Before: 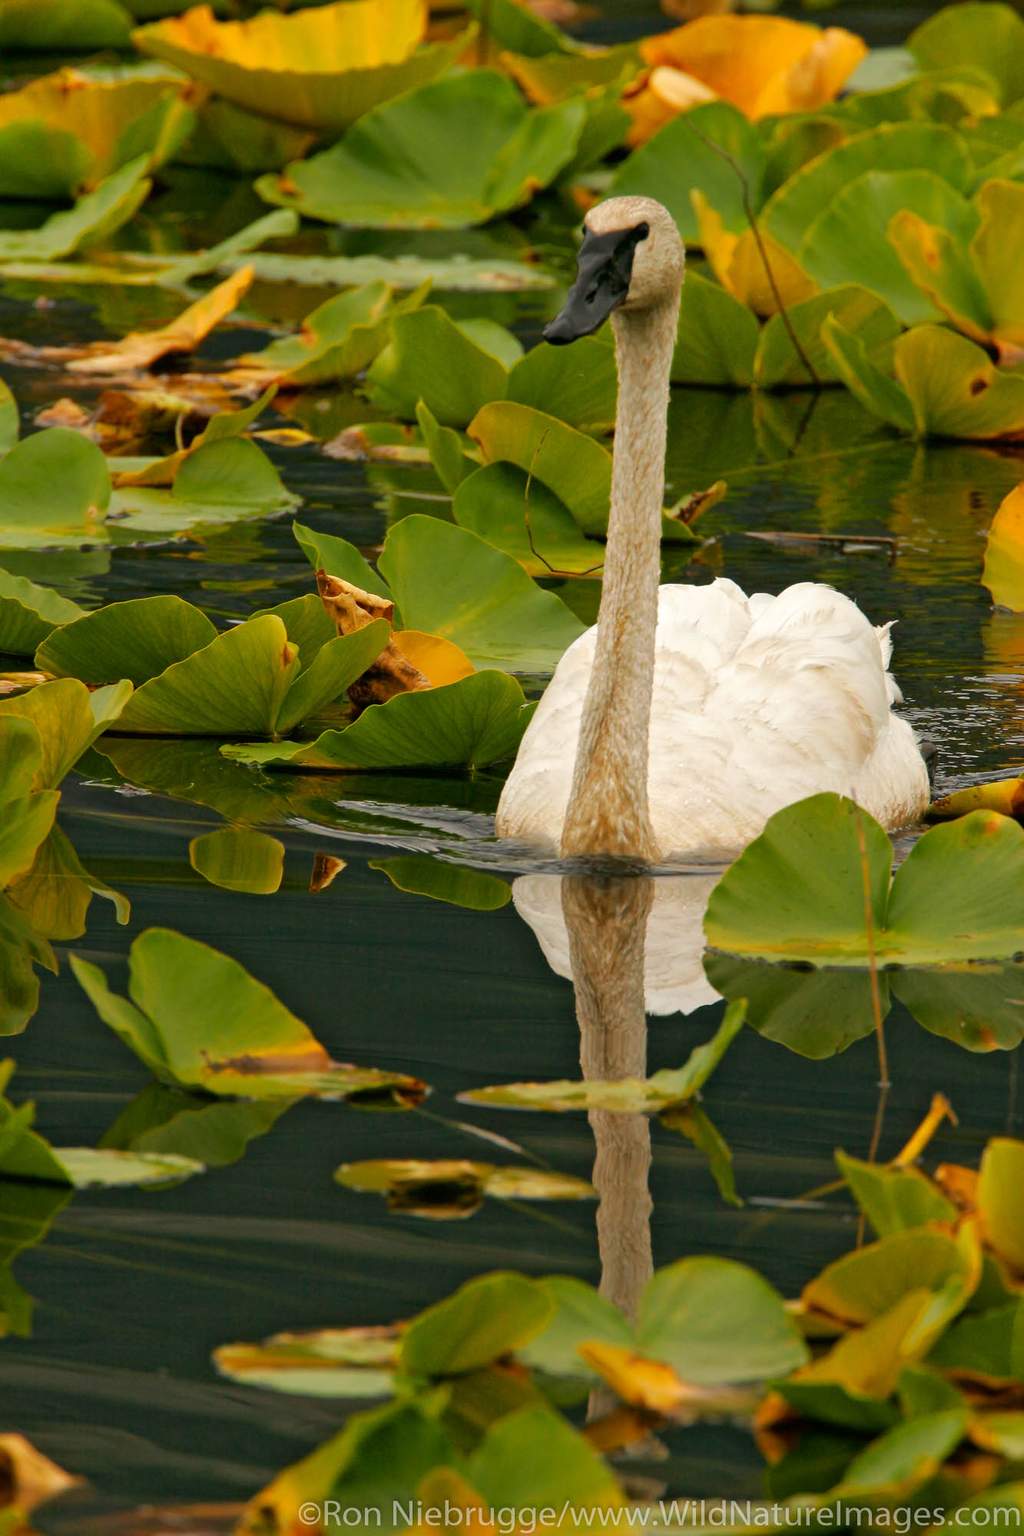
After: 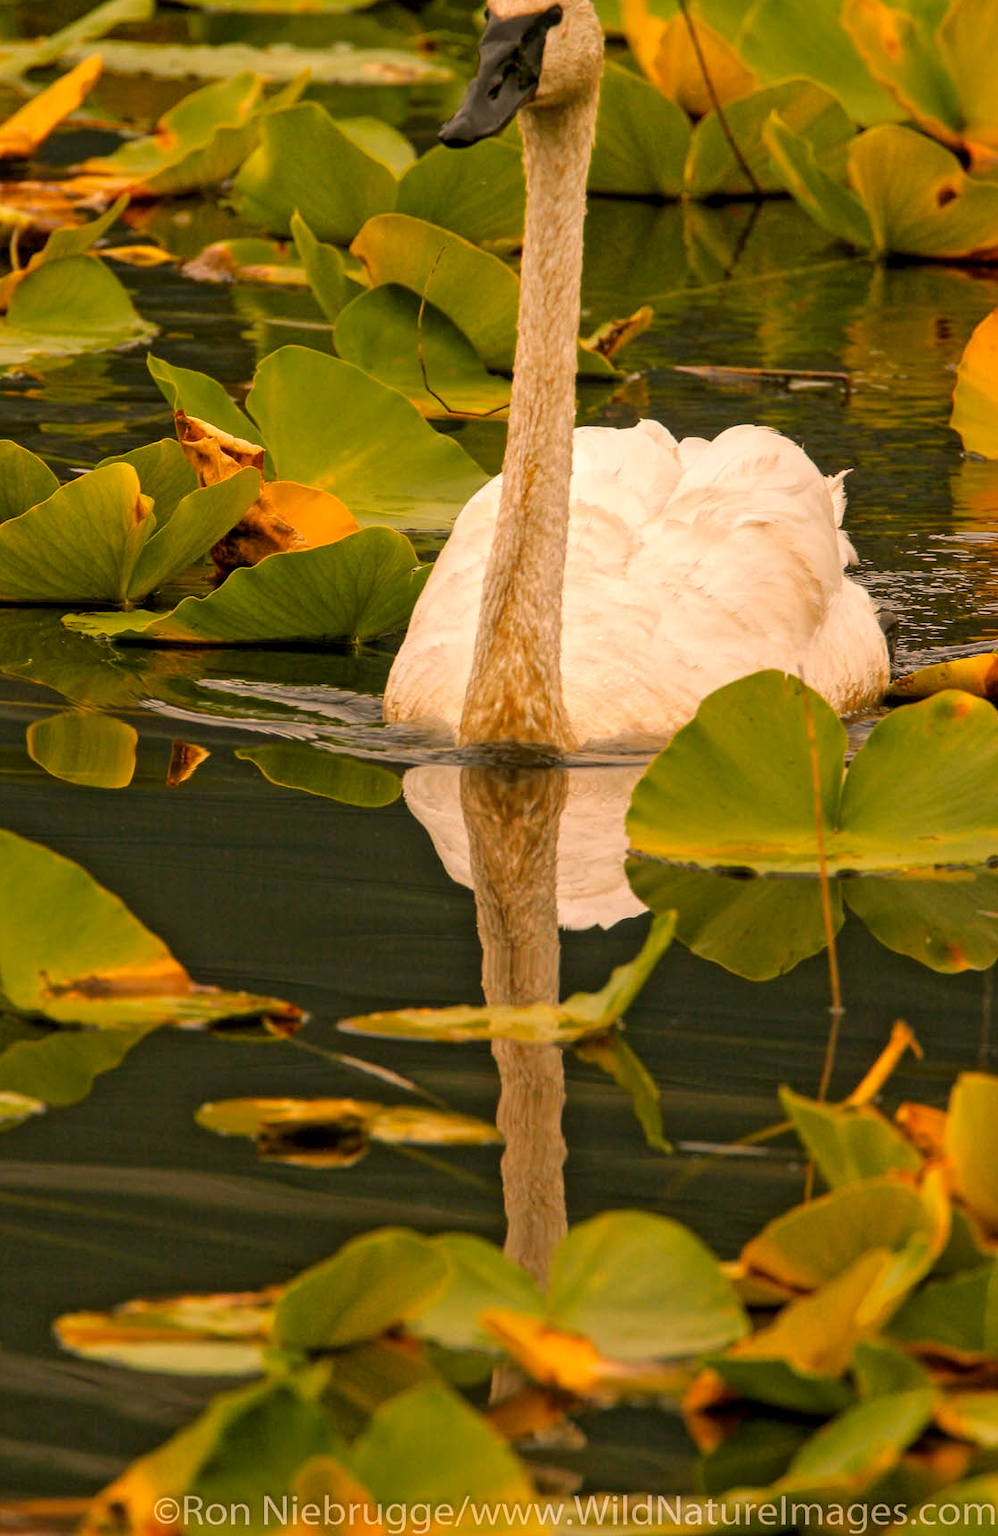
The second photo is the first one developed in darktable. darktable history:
crop: left 16.315%, top 14.246%
color balance rgb: shadows lift › luminance -5%, shadows lift › chroma 1.1%, shadows lift › hue 219°, power › luminance 10%, power › chroma 2.83%, power › hue 60°, highlights gain › chroma 4.52%, highlights gain › hue 33.33°, saturation formula JzAzBz (2021)
local contrast: on, module defaults
